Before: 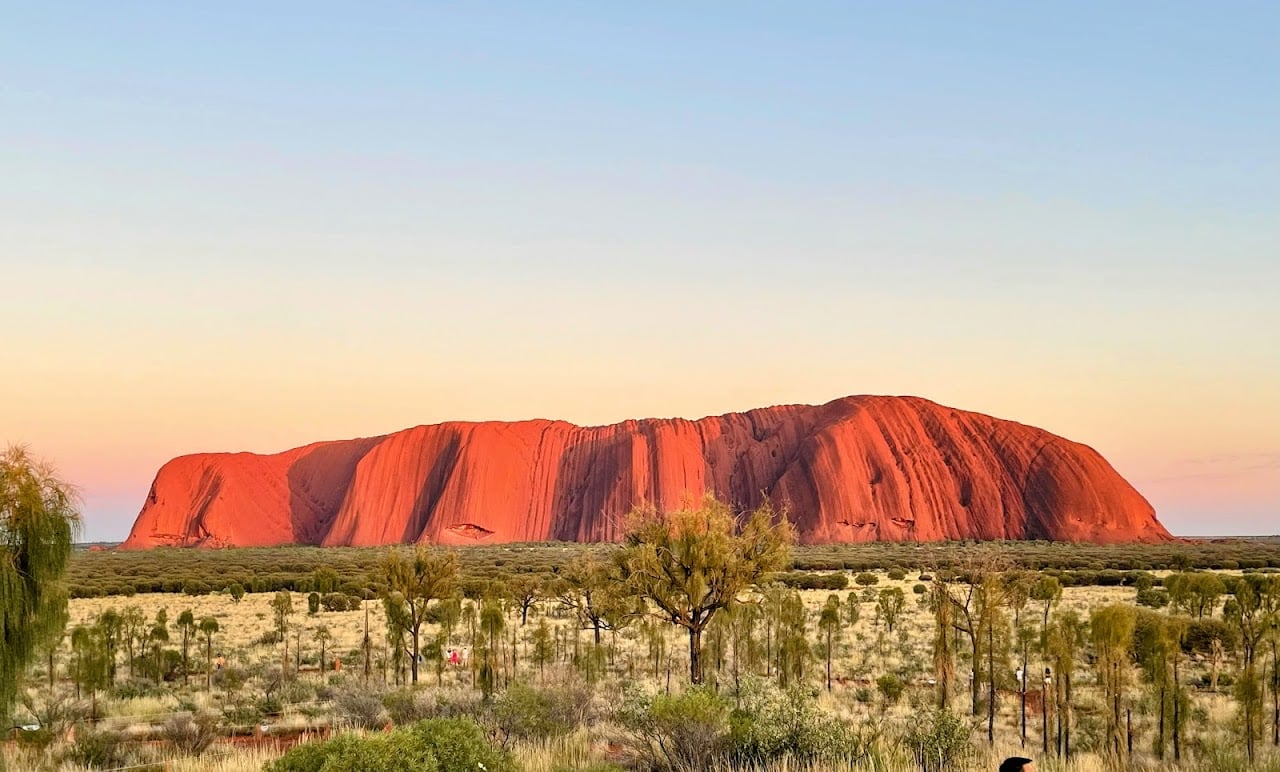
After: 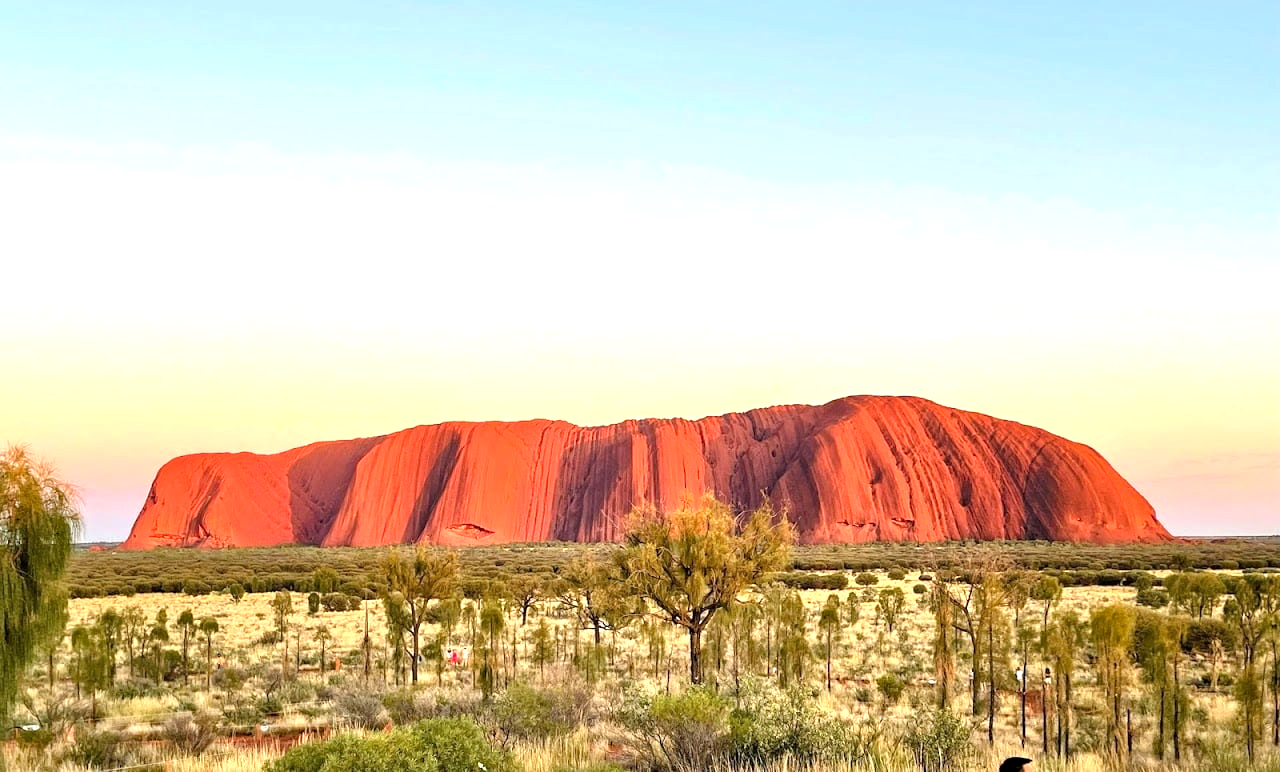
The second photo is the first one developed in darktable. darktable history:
haze removal: compatibility mode true, adaptive false
exposure: exposure 0.661 EV, compensate highlight preservation false
